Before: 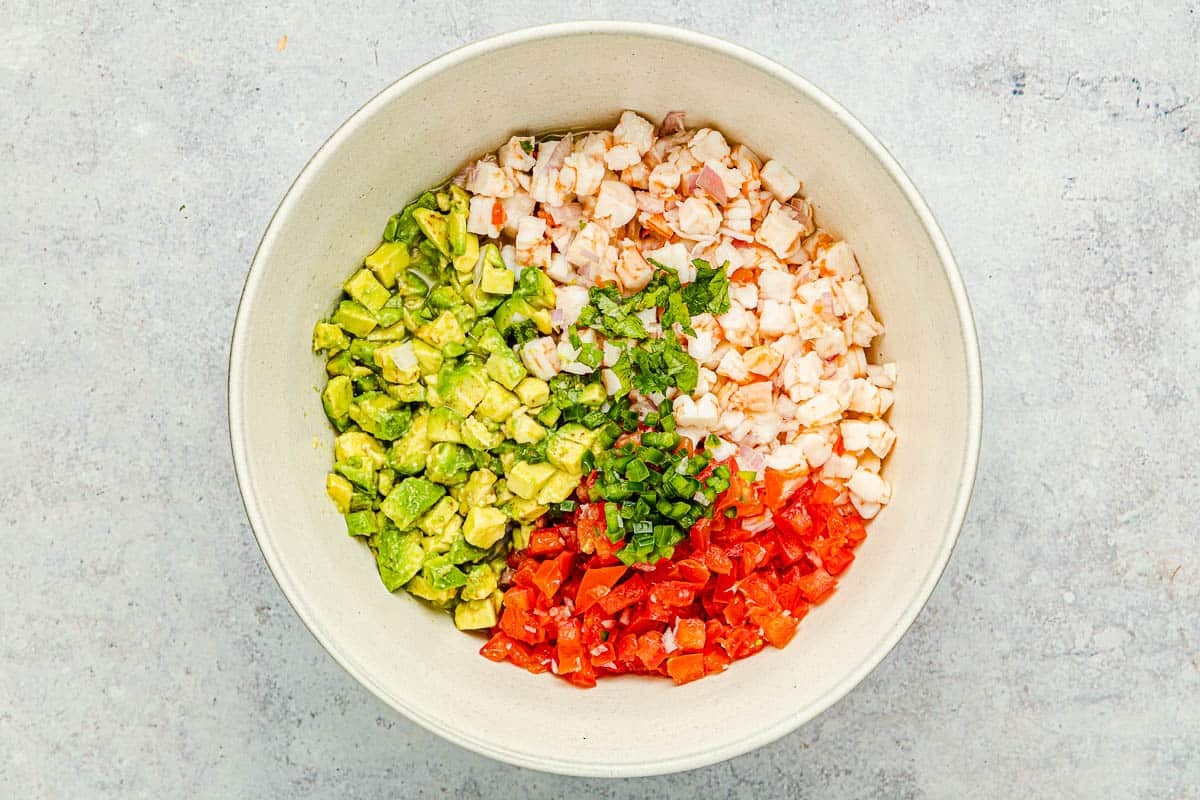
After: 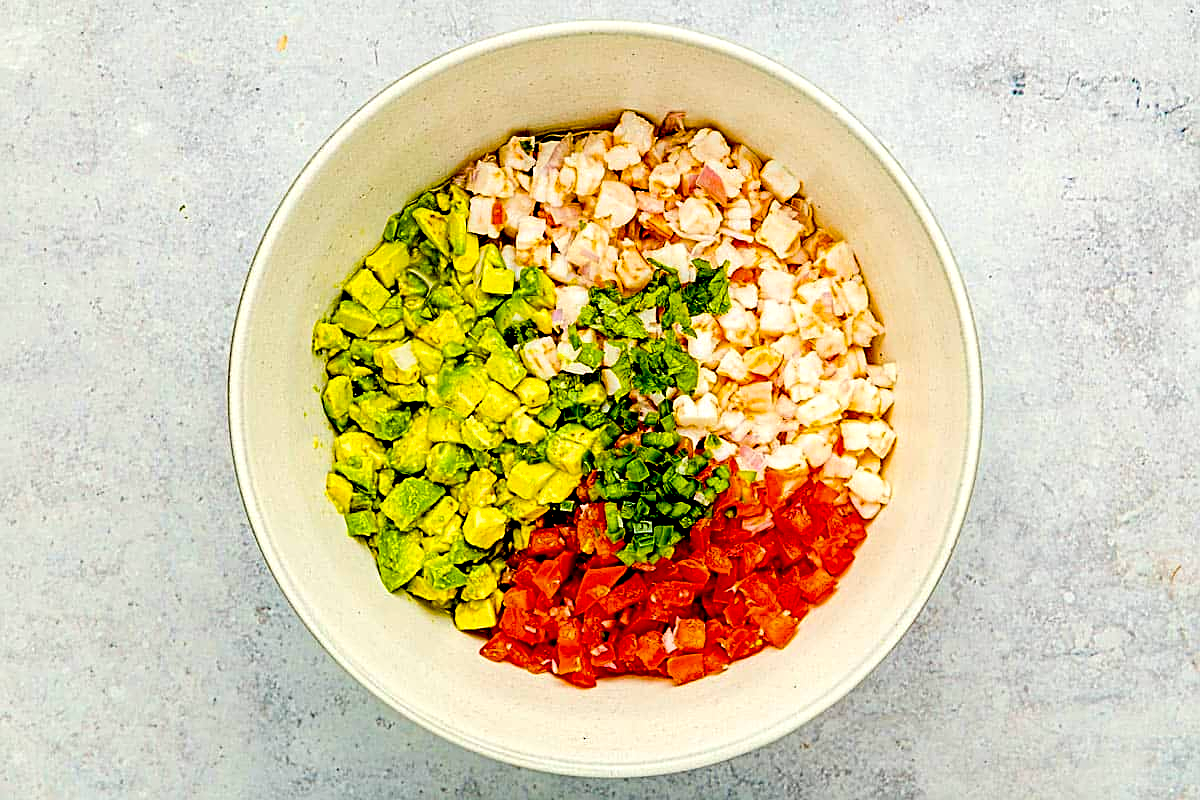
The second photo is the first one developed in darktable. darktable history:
exposure: black level correction 0.057, compensate exposure bias true, compensate highlight preservation false
color balance rgb: perceptual saturation grading › global saturation 29.782%, global vibrance 26.735%, contrast 7.087%
sharpen: on, module defaults
